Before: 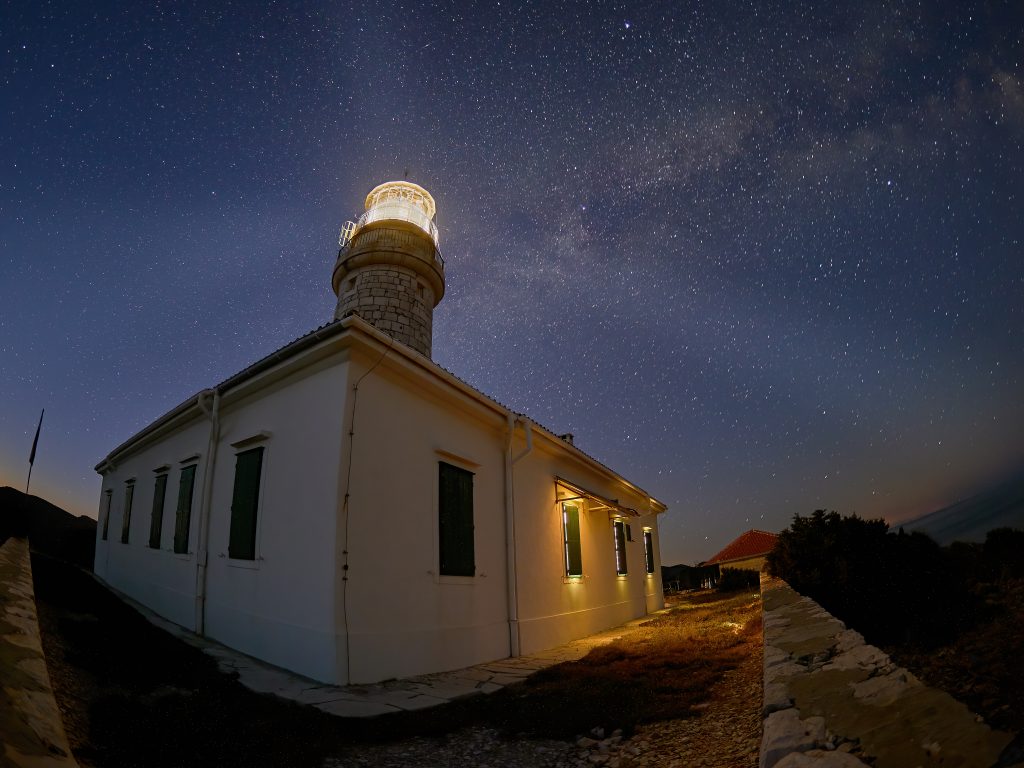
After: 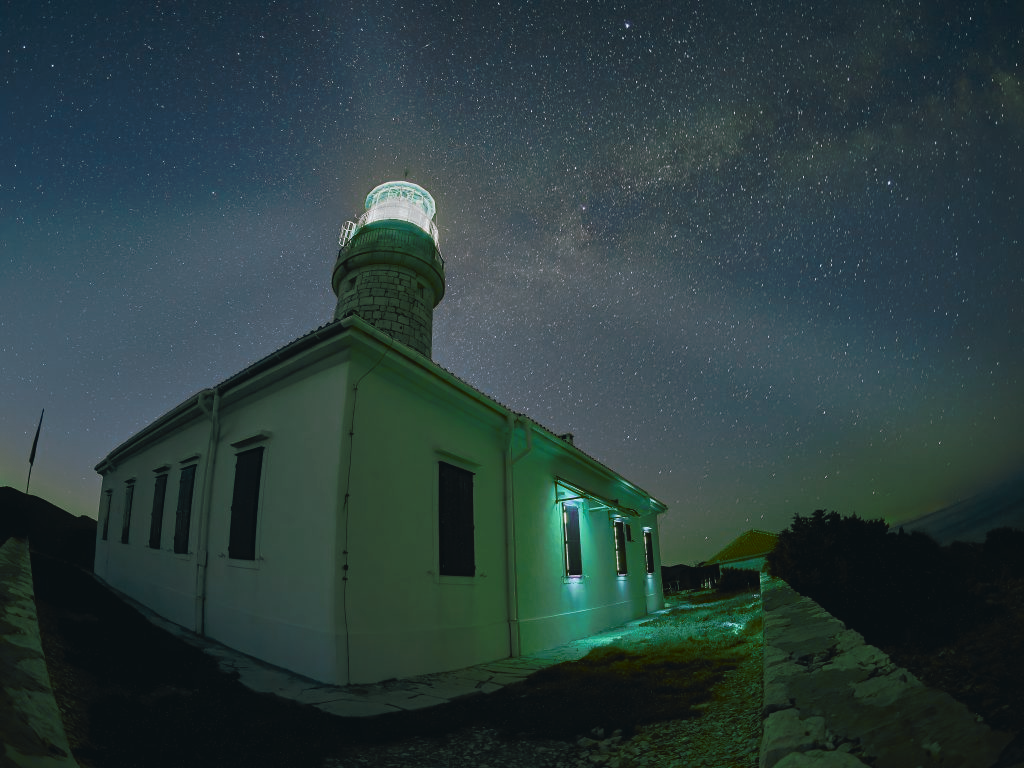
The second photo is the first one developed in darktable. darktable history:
tone curve: curves: ch0 [(0, 0) (0.003, 0.012) (0.011, 0.015) (0.025, 0.027) (0.044, 0.045) (0.069, 0.064) (0.1, 0.093) (0.136, 0.133) (0.177, 0.177) (0.224, 0.221) (0.277, 0.272) (0.335, 0.342) (0.399, 0.398) (0.468, 0.462) (0.543, 0.547) (0.623, 0.624) (0.709, 0.711) (0.801, 0.792) (0.898, 0.889) (1, 1)], preserve colors none
color look up table: target L [87.96, 65.56, 78.19, 64.75, 86.8, 86.76, 63.27, 63.39, 66.59, 57.81, 30.56, 30.8, 15.93, 10.76, 200.35, 88.77, 76.41, 85.1, 66.29, 76.9, 75.61, 73.64, 49.93, 66.98, 44.9, 33.01, 31.18, 14.66, 91.59, 80.74, 64.27, 58.39, 73.86, 53.47, 54.04, 42.35, 46.83, 31.86, 53.65, 53.13, 22.93, 12.4, 91.13, 87.38, 85.12, 77.79, 62.05, 54.7, 22.55], target a [6.751, 9.99, 32.37, 36.36, -77.77, -43.58, 64.23, 18.33, 11.09, 7.196, 32.94, -29.94, 34.83, -0.057, 0, -16.25, -28.7, -8.111, -7.152, 7.575, -34.17, -59.03, 60.23, -2.776, 28.91, -22.62, -26.07, -5.585, 6.21, -10.31, 36.11, 78.38, -28.82, 42.61, -1.126, 49.7, -15.02, 53.9, -10.85, 8.169, 22.32, 10.1, -16.28, -57.5, -46.67, -20.89, -48.48, -29.1, -14.32], target b [-11.76, -48.44, 12.82, -46.1, 80.1, 35.43, -32.44, -6.579, 69.35, 30.26, -39.15, 22.25, 26.04, -4.78, 0, 7.78, -9.102, 26.19, -6.733, 37.37, 40.16, 43.55, 55.58, 60.61, 51.92, 20.66, 13.69, 20.73, 1.777, -22.93, -34.64, -3.088, -36.67, 34.01, 1.106, -63.25, -23.31, 15.93, -45.43, -71.1, 25.61, -36.22, -3.757, 0.881, -20.52, -16.47, 17.87, -13.44, -11.44], num patches 49
